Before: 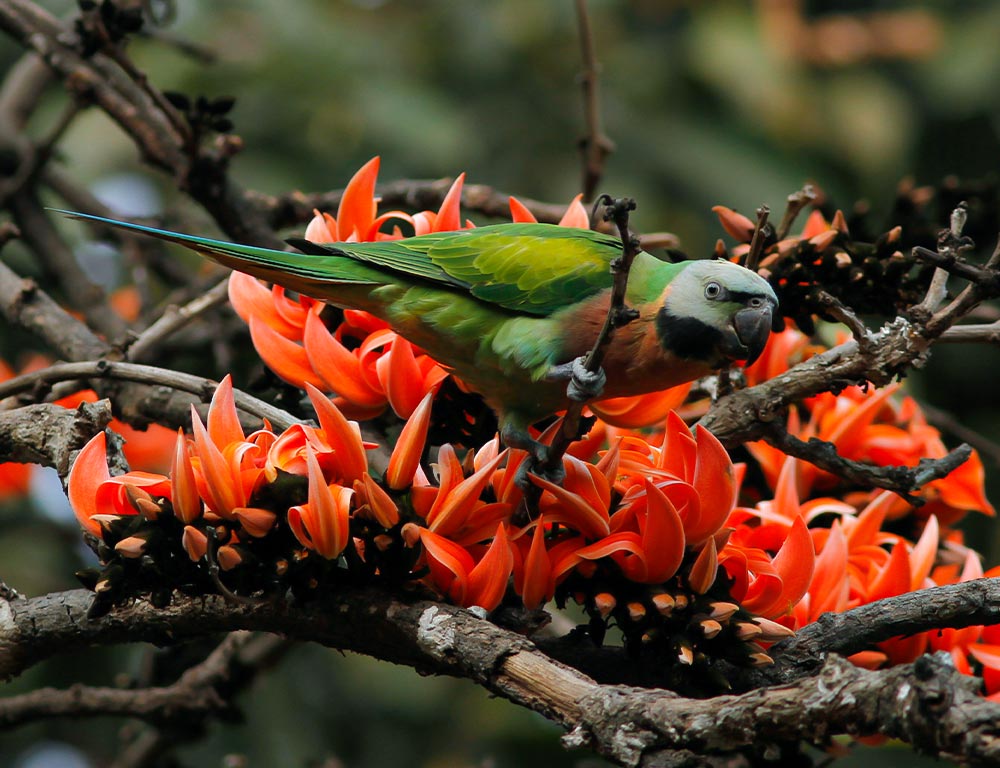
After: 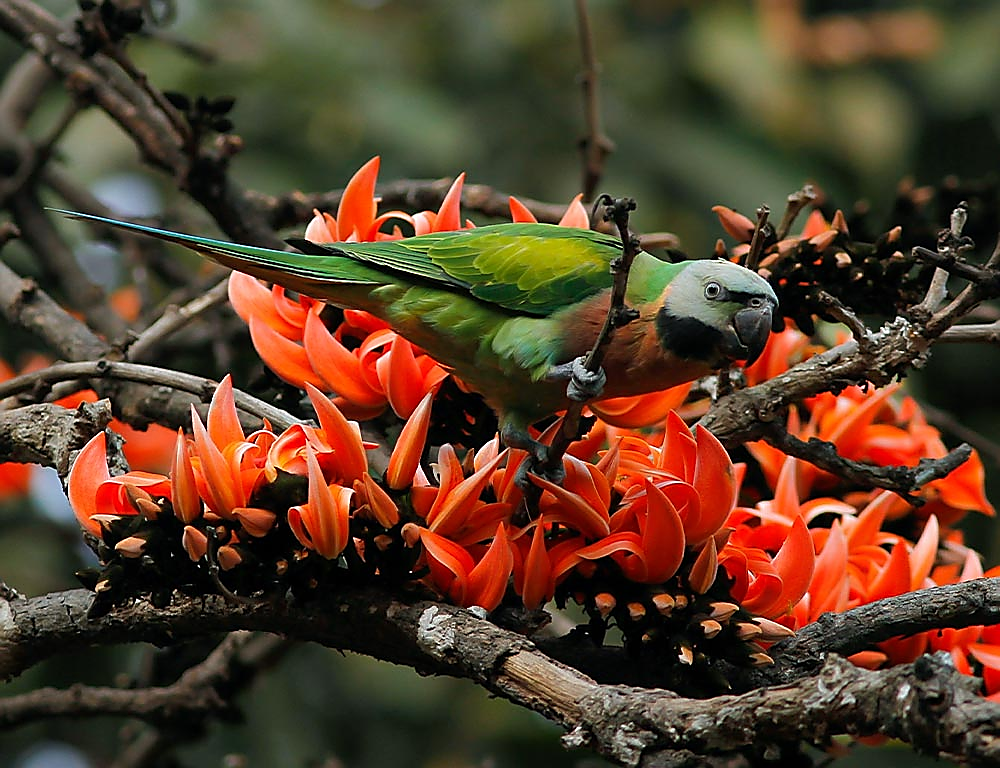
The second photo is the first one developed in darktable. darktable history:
sharpen: radius 1.361, amount 1.257, threshold 0.767
